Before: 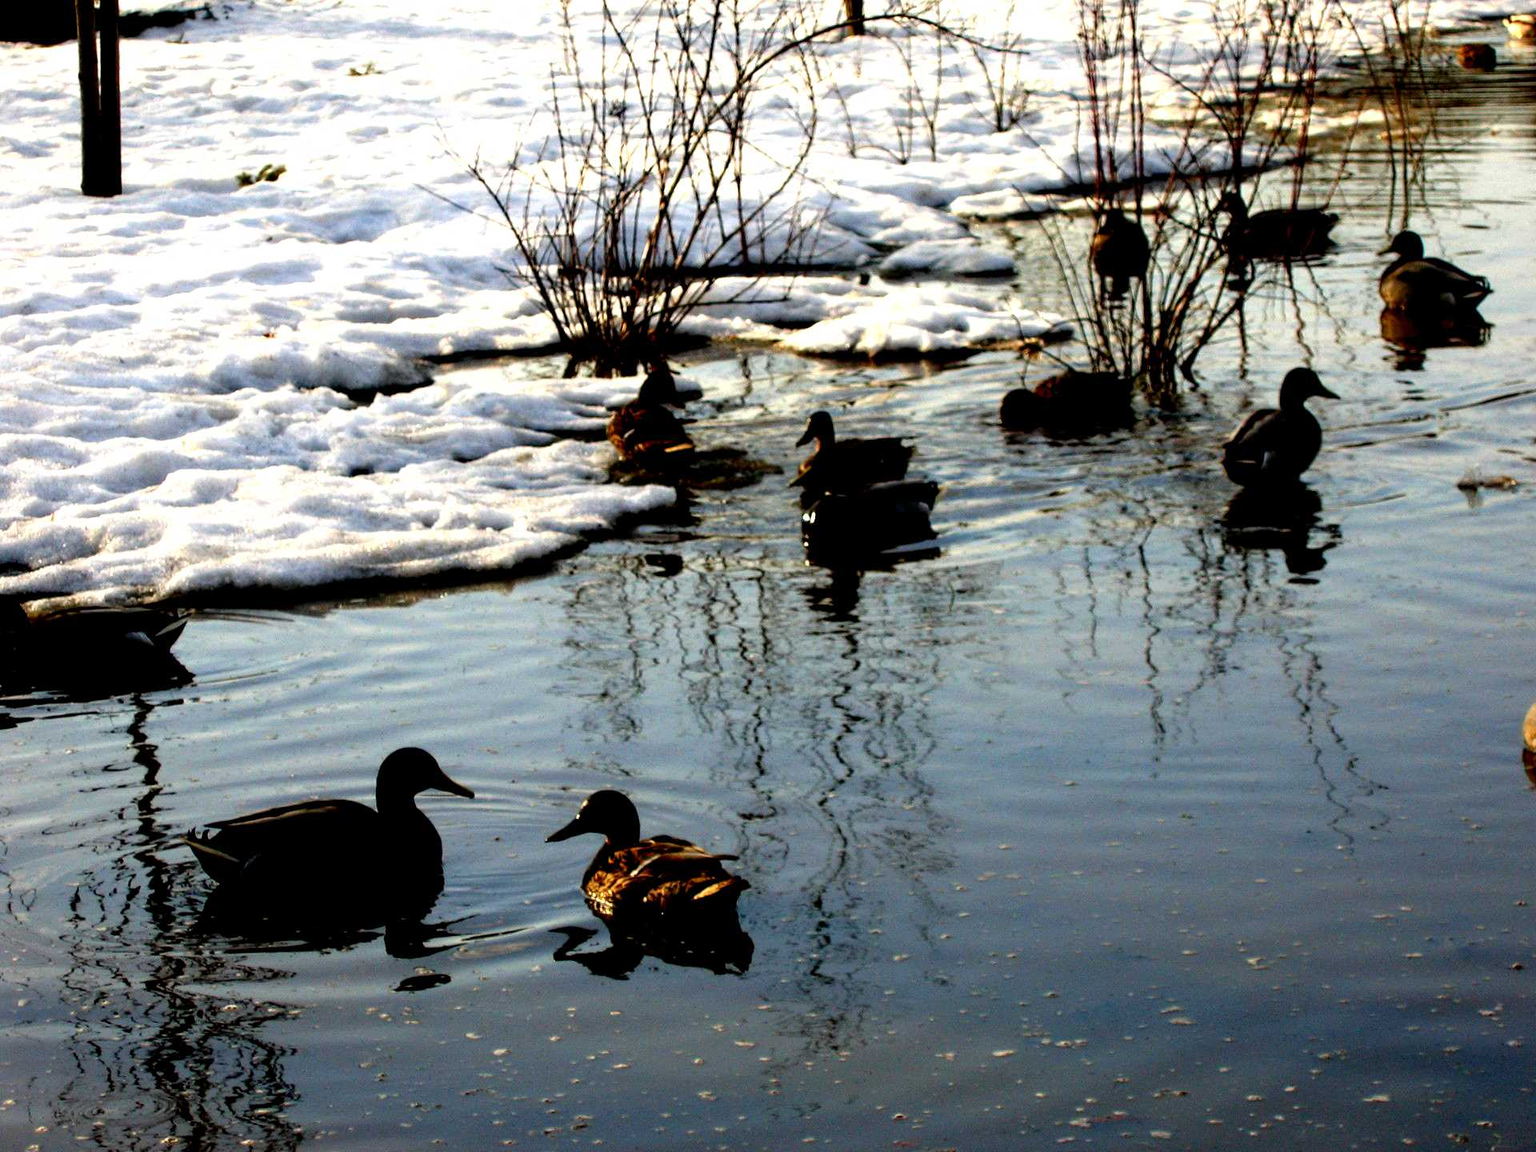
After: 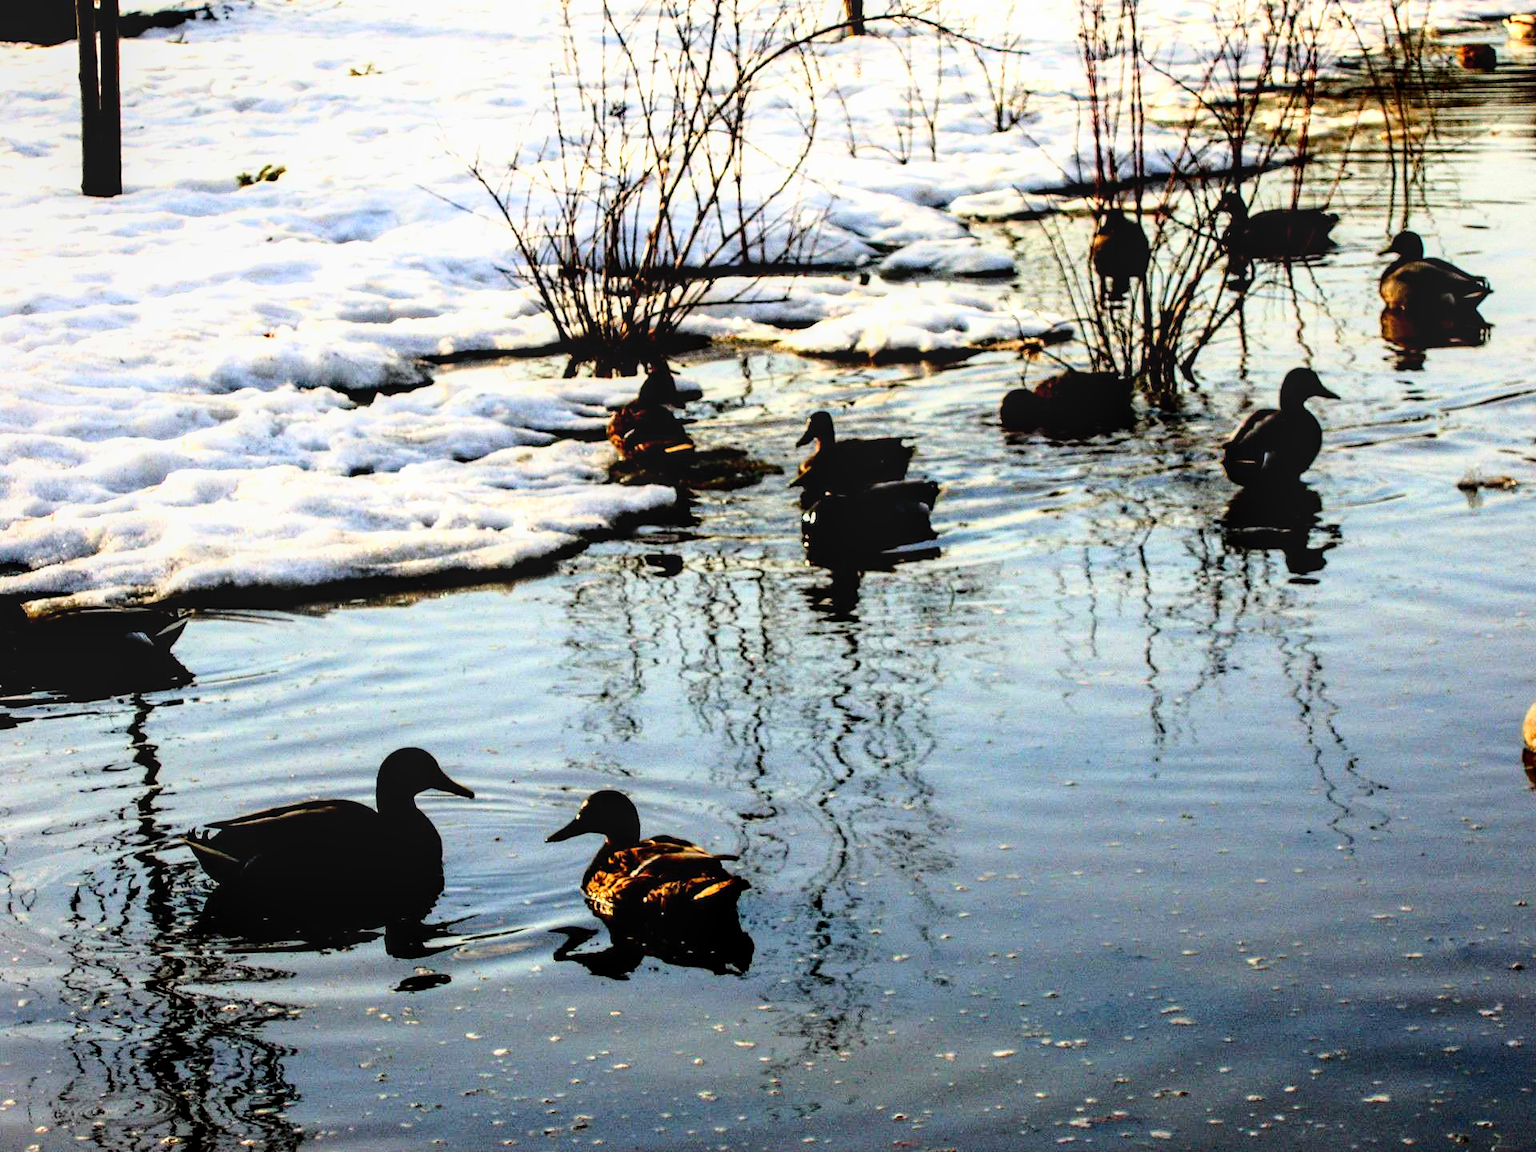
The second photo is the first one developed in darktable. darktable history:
local contrast: on, module defaults
base curve: curves: ch0 [(0, 0) (0.028, 0.03) (0.121, 0.232) (0.46, 0.748) (0.859, 0.968) (1, 1)]
